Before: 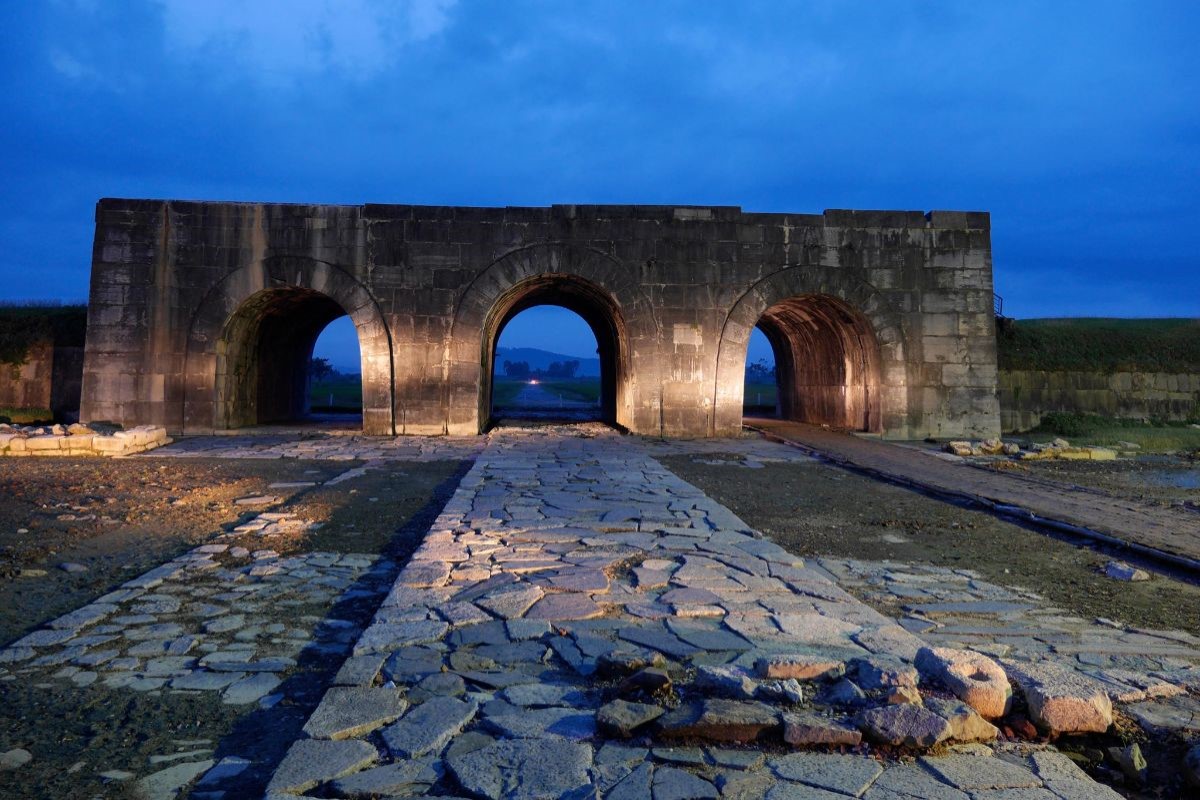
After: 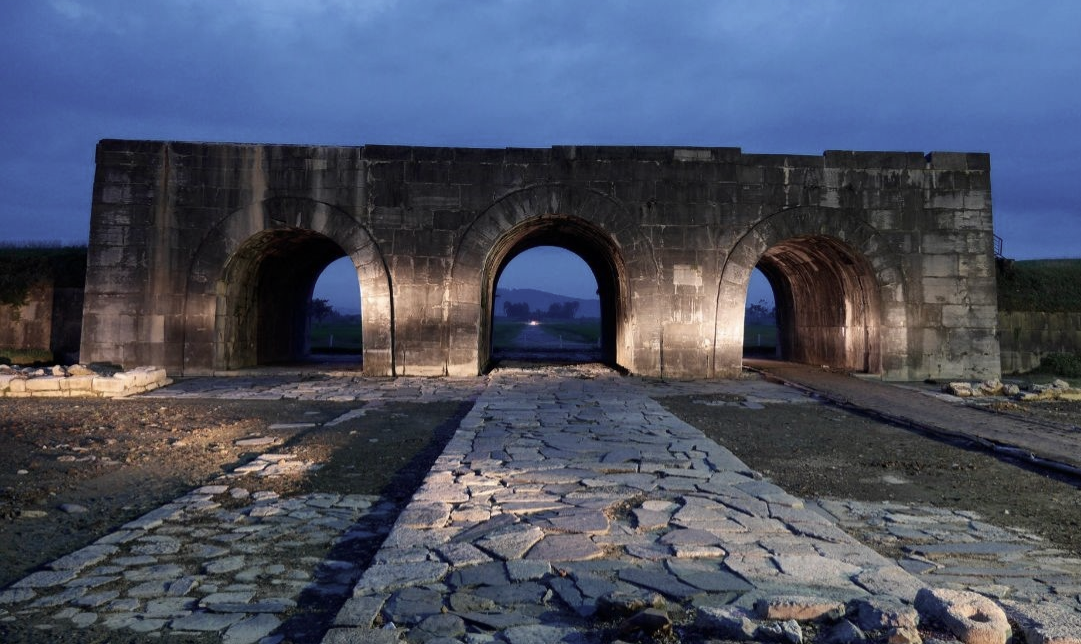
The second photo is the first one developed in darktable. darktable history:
contrast brightness saturation: contrast 0.1, saturation -0.361
crop: top 7.412%, right 9.842%, bottom 12.055%
